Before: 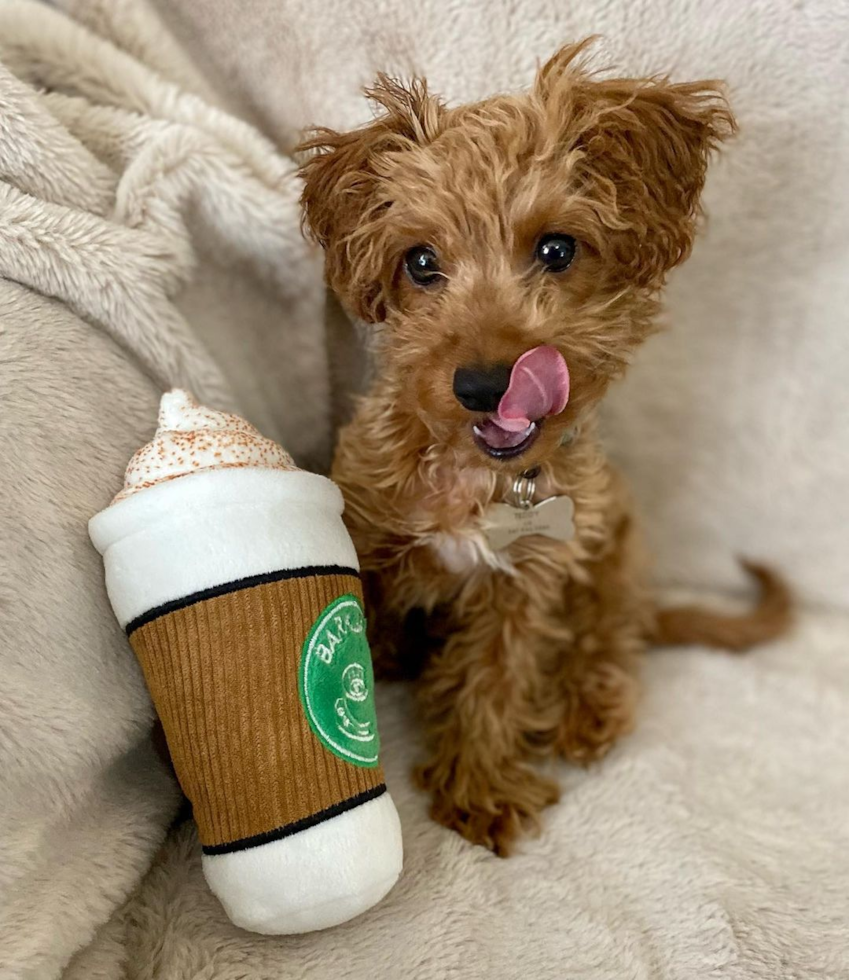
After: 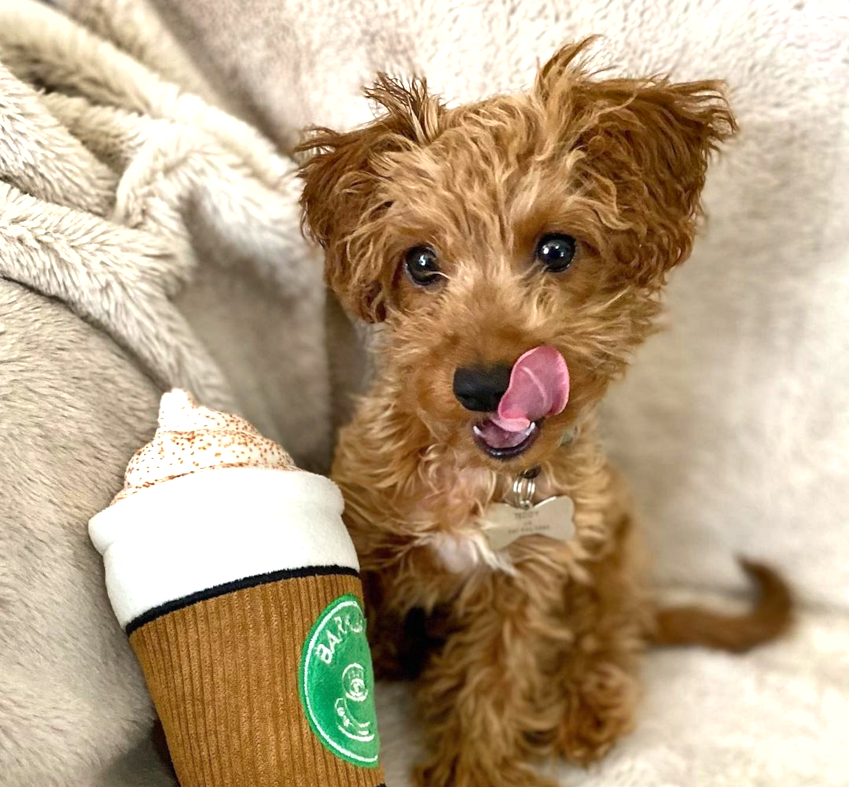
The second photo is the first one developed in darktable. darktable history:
shadows and highlights: shadows 33.83, highlights -47.06, compress 50%, soften with gaussian
exposure: black level correction 0, exposure 0.679 EV, compensate exposure bias true, compensate highlight preservation false
color balance rgb: perceptual saturation grading › global saturation 0.143%
crop: bottom 19.643%
tone equalizer: luminance estimator HSV value / RGB max
